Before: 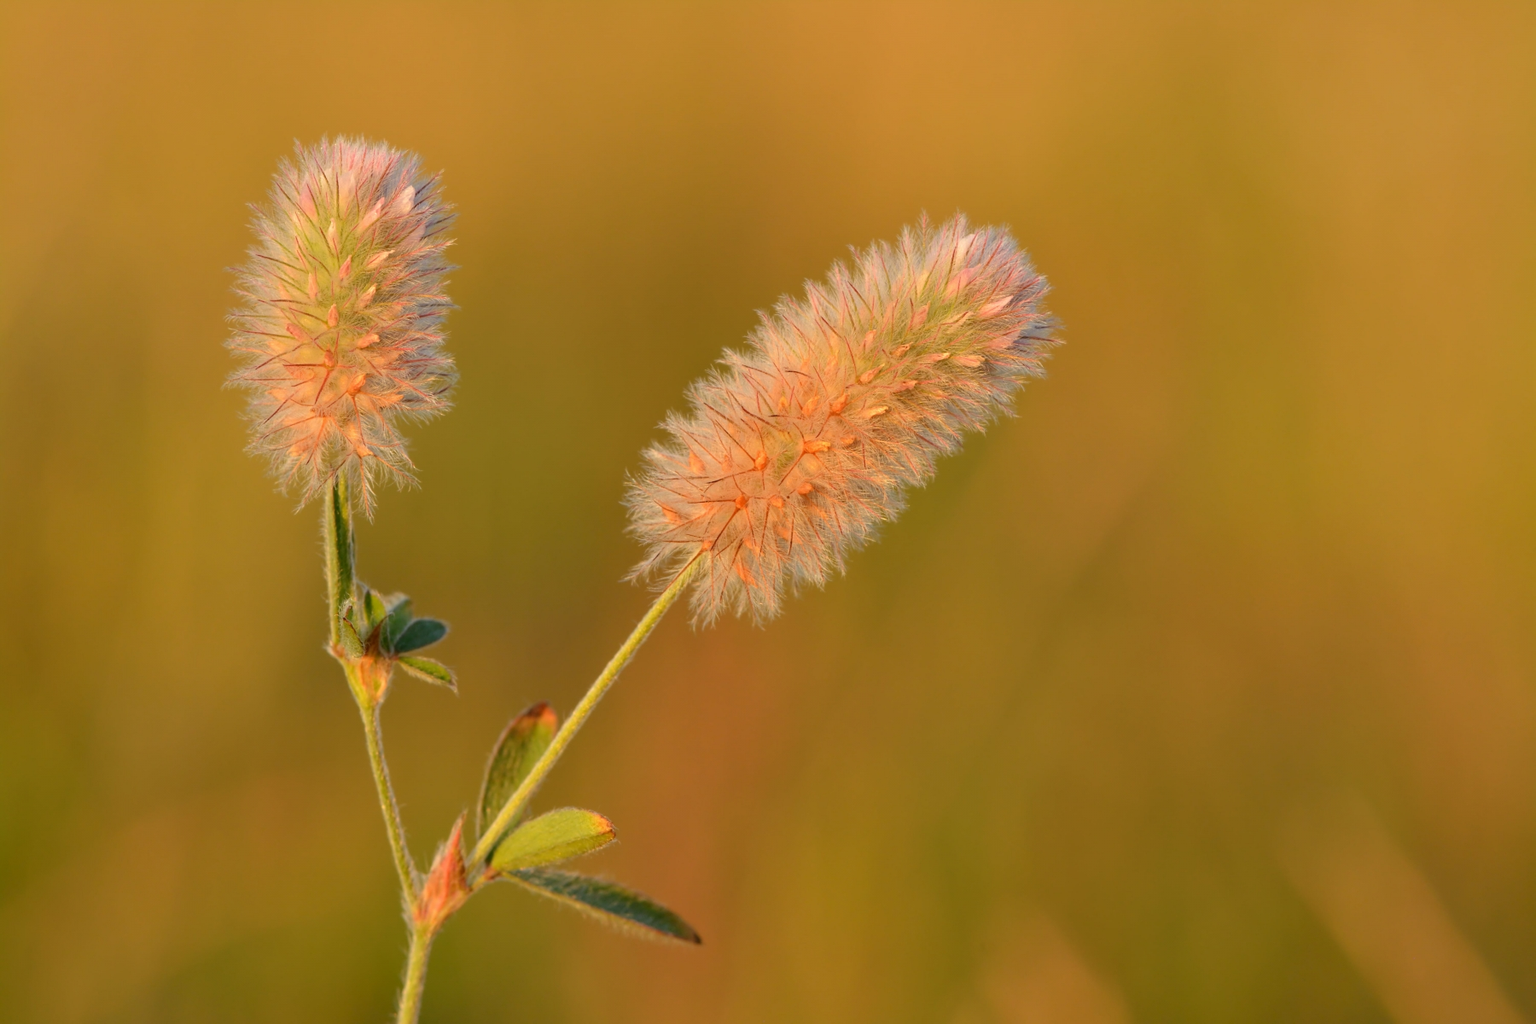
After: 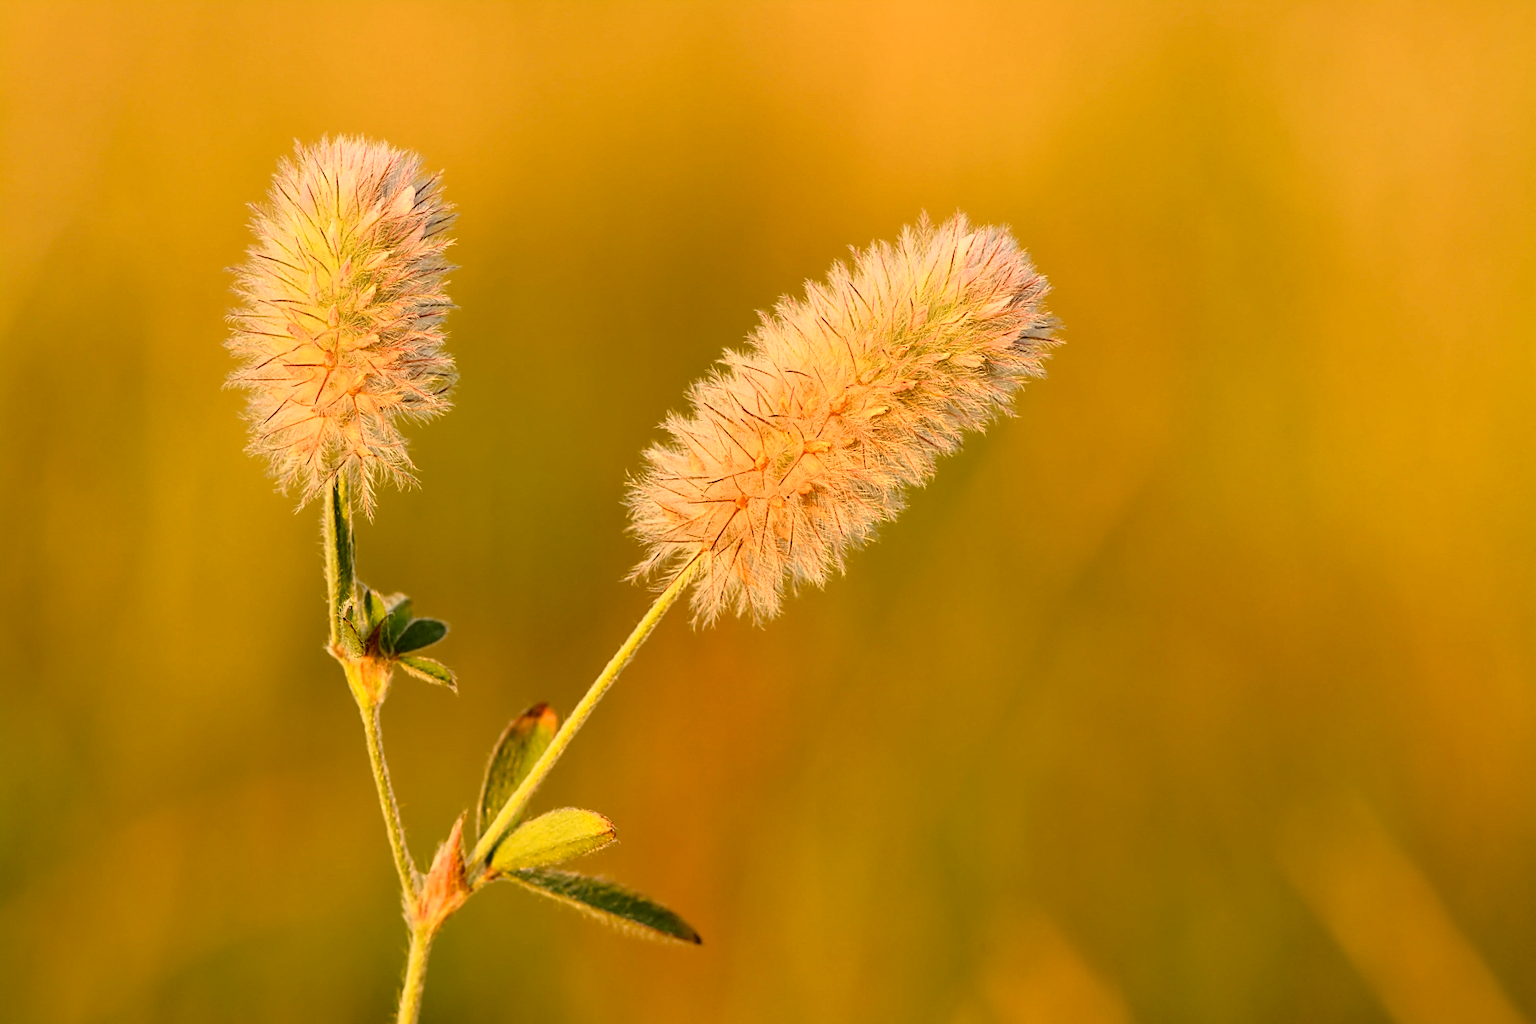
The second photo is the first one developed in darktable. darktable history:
color correction: highlights a* 8.58, highlights b* 15.1, shadows a* -0.527, shadows b* 26.17
tone curve: curves: ch0 [(0.016, 0.011) (0.084, 0.026) (0.469, 0.508) (0.721, 0.862) (1, 1)], color space Lab, independent channels
sharpen: on, module defaults
tone equalizer: on, module defaults
